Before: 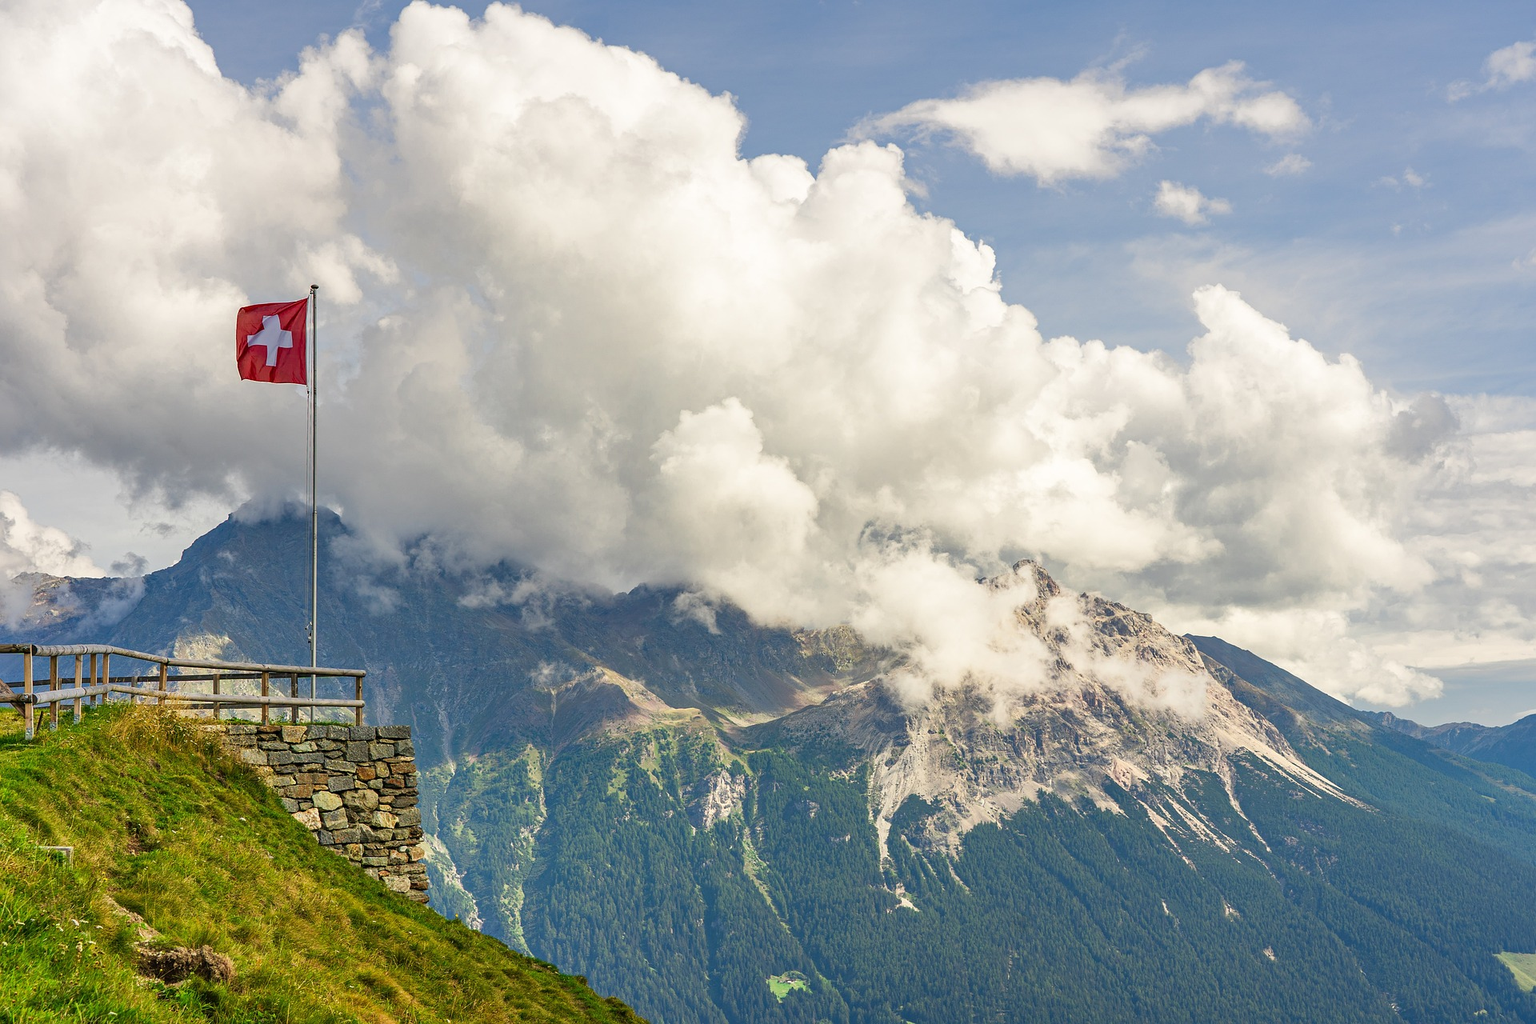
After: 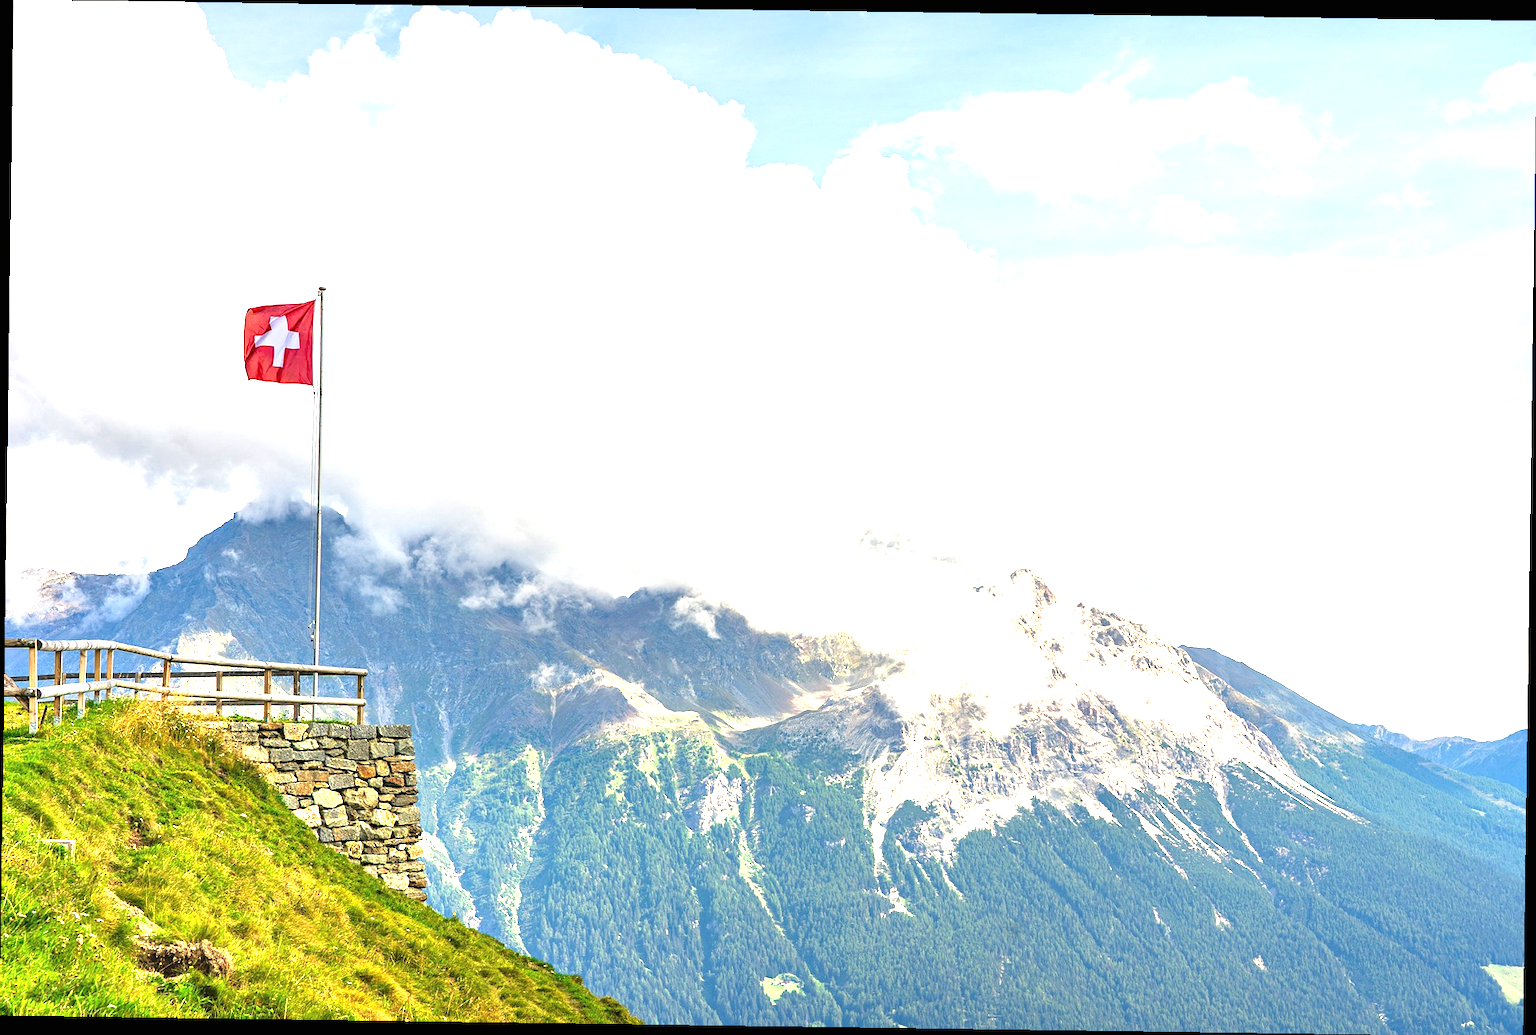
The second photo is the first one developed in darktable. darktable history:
exposure: black level correction 0, exposure 1.625 EV, compensate exposure bias true, compensate highlight preservation false
rotate and perspective: rotation 0.8°, automatic cropping off
